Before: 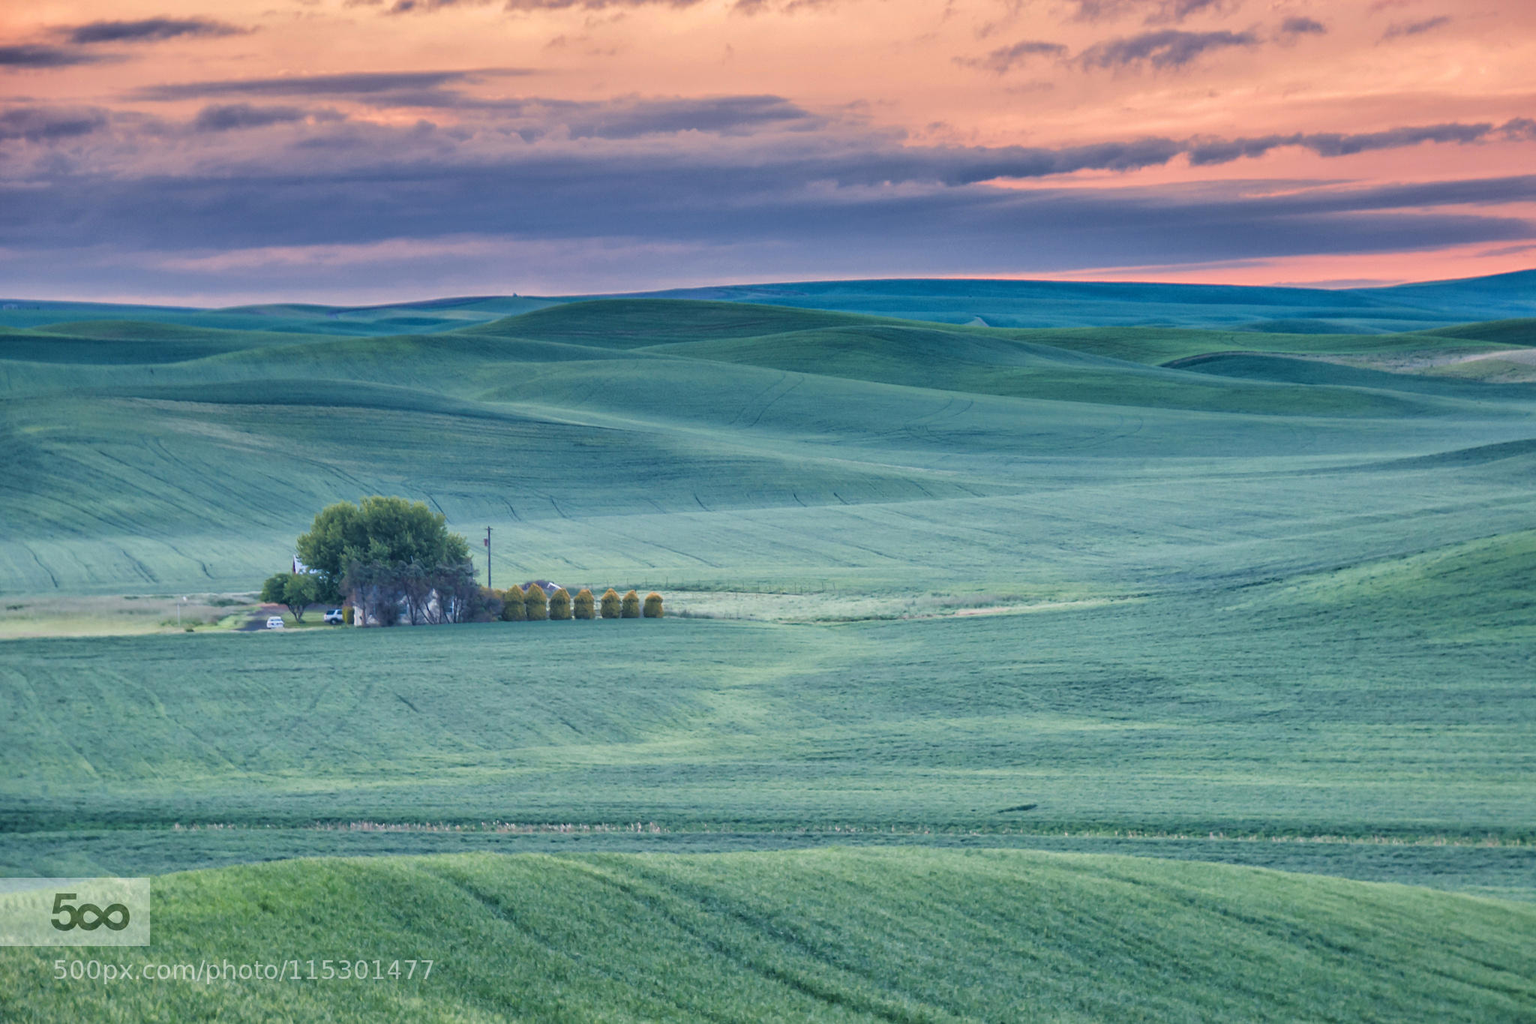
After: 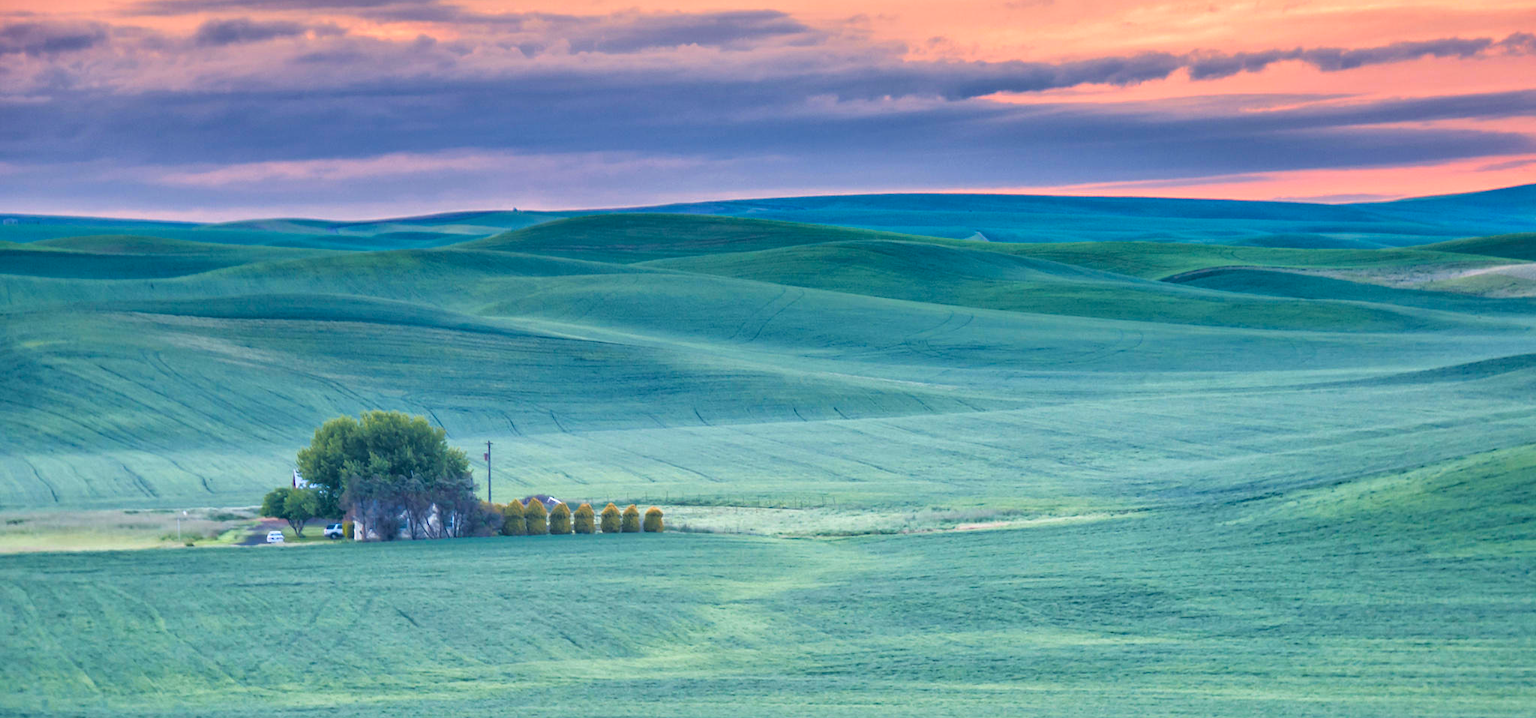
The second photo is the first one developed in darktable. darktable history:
tone equalizer: -7 EV 0.204 EV, -6 EV 0.098 EV, -5 EV 0.082 EV, -4 EV 0.068 EV, -2 EV -0.02 EV, -1 EV -0.023 EV, +0 EV -0.064 EV, edges refinement/feathering 500, mask exposure compensation -1.57 EV, preserve details no
crop and rotate: top 8.395%, bottom 21.362%
color balance rgb: perceptual saturation grading › global saturation 16.065%, perceptual brilliance grading › global brilliance 10.267%, global vibrance 20%
